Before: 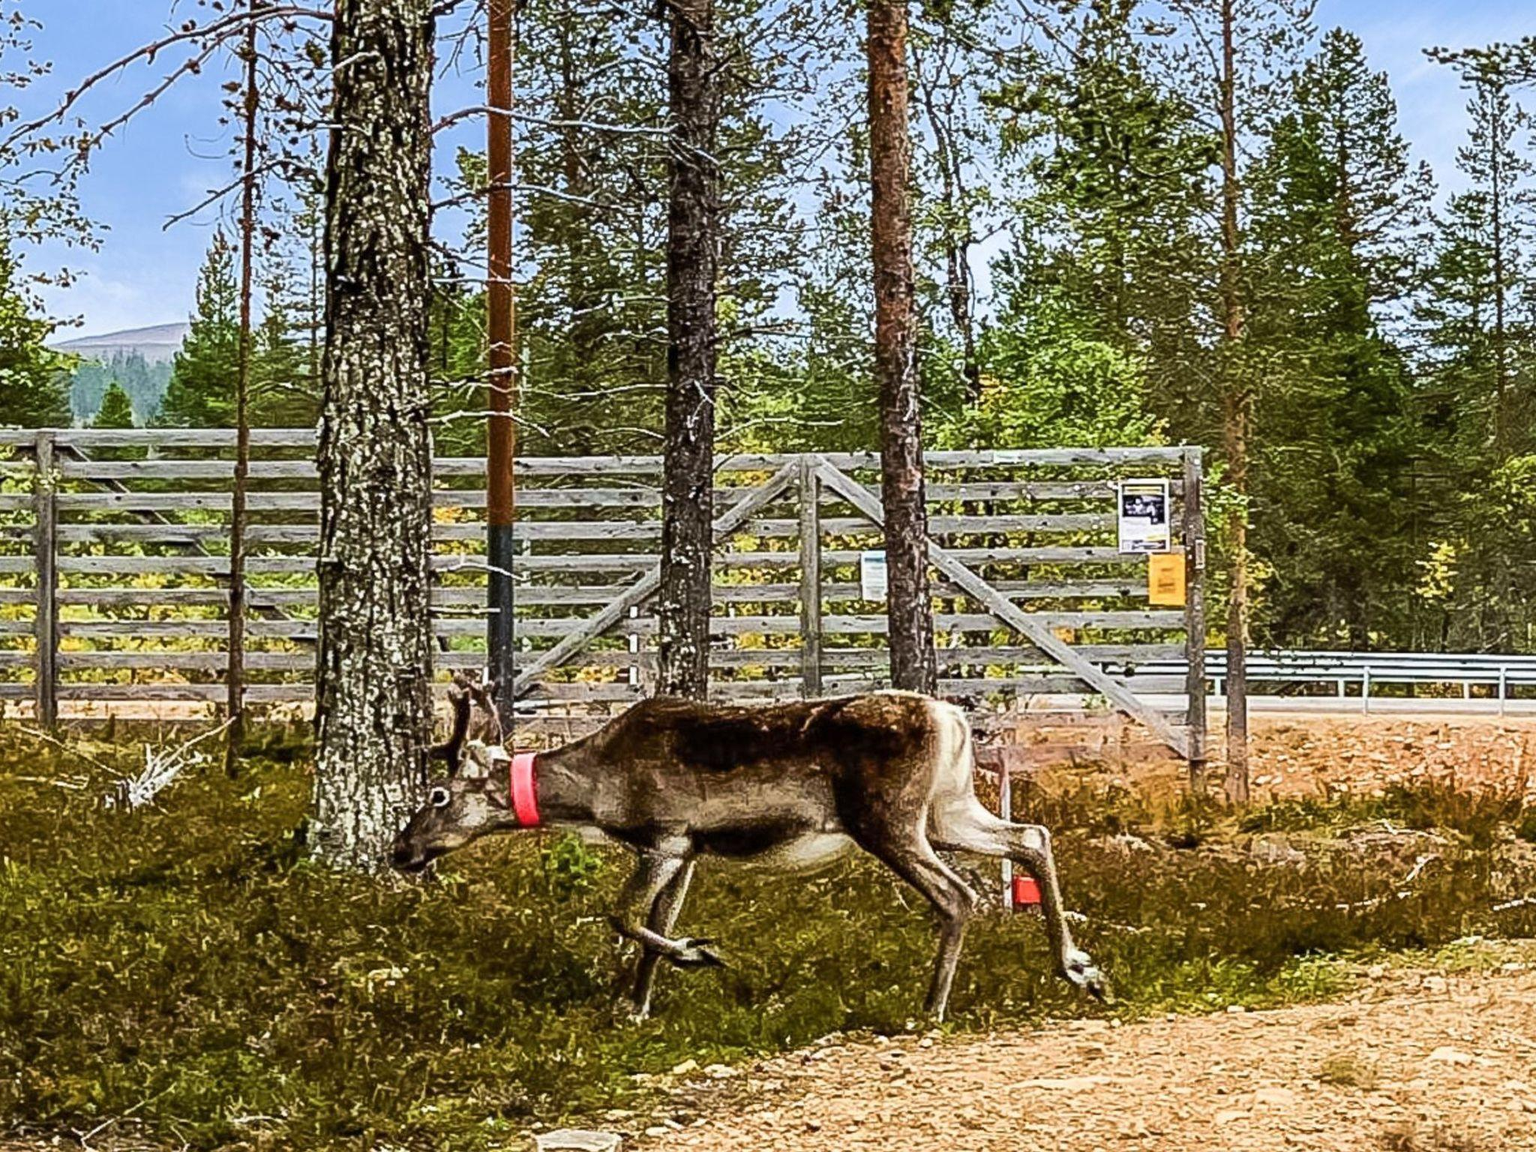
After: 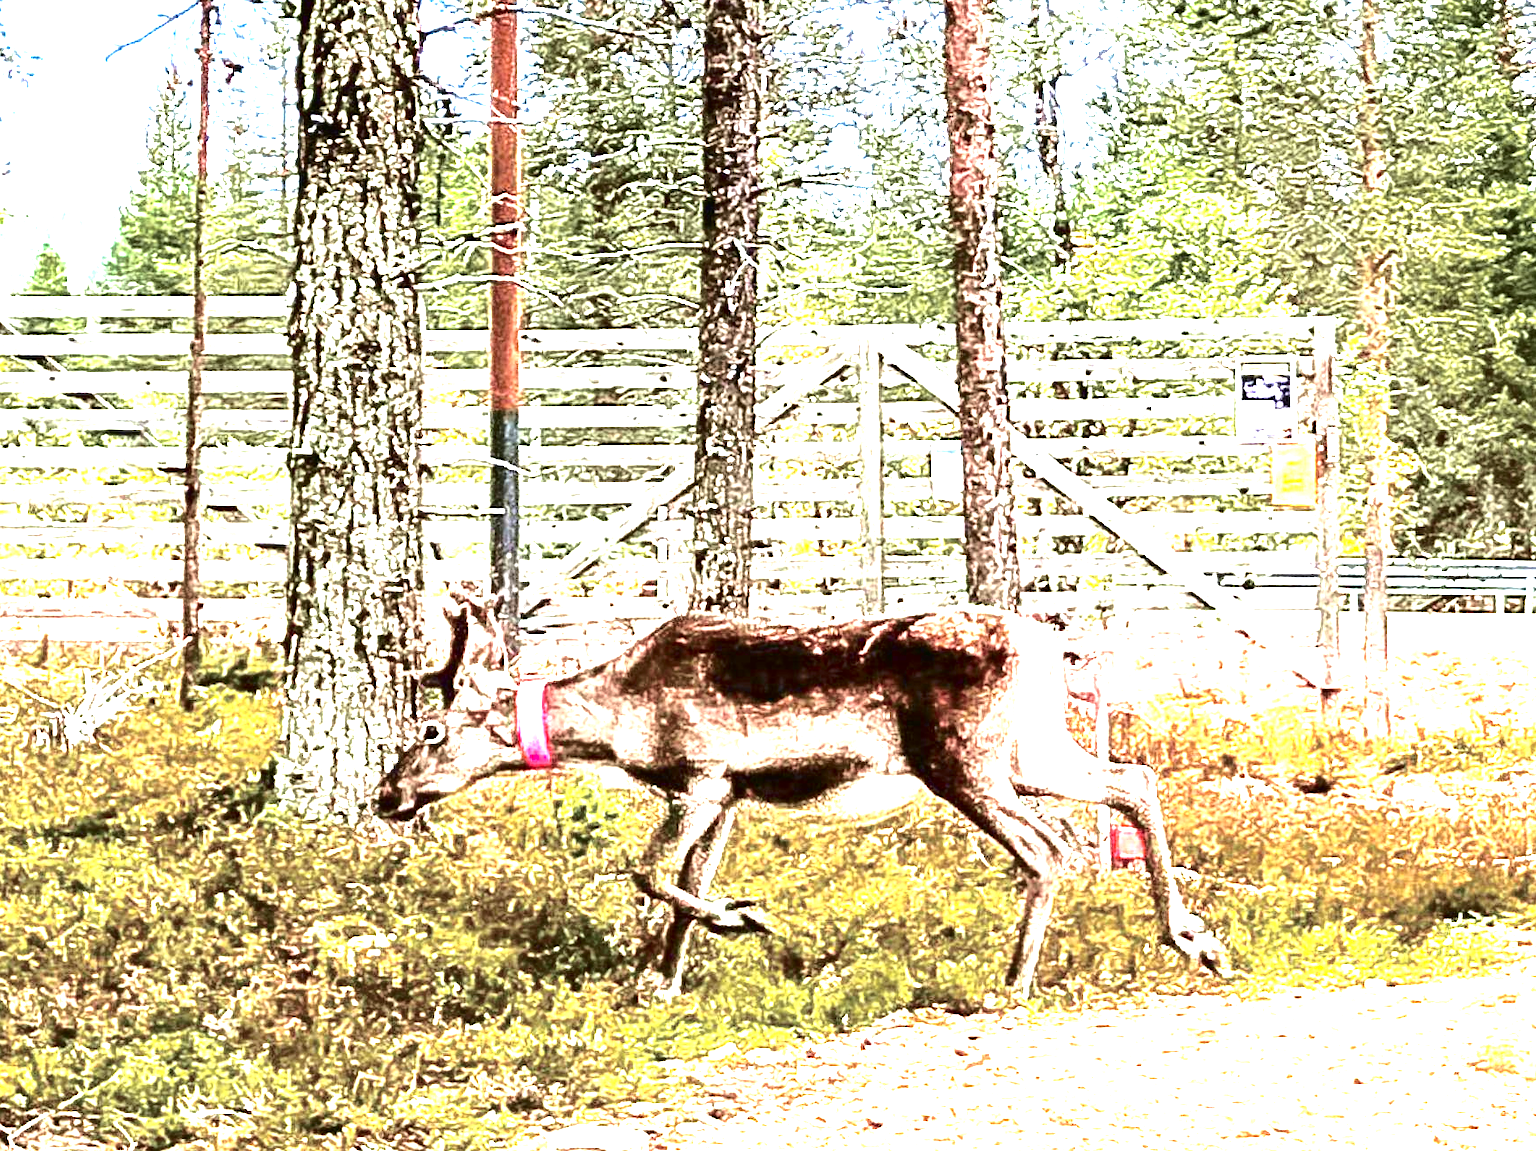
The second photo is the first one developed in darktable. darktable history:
exposure: black level correction 0.001, exposure 2.607 EV, compensate exposure bias true, compensate highlight preservation false
crop and rotate: left 4.842%, top 15.51%, right 10.668%
tone curve: curves: ch0 [(0, 0.021) (0.059, 0.053) (0.212, 0.18) (0.337, 0.304) (0.495, 0.505) (0.725, 0.731) (0.89, 0.919) (1, 1)]; ch1 [(0, 0) (0.094, 0.081) (0.285, 0.299) (0.403, 0.436) (0.479, 0.475) (0.54, 0.55) (0.615, 0.637) (0.683, 0.688) (1, 1)]; ch2 [(0, 0) (0.257, 0.217) (0.434, 0.434) (0.498, 0.507) (0.527, 0.542) (0.597, 0.587) (0.658, 0.595) (1, 1)], color space Lab, independent channels, preserve colors none
white balance: red 0.98, blue 1.034
tone equalizer: -8 EV -0.75 EV, -7 EV -0.7 EV, -6 EV -0.6 EV, -5 EV -0.4 EV, -3 EV 0.4 EV, -2 EV 0.6 EV, -1 EV 0.7 EV, +0 EV 0.75 EV, edges refinement/feathering 500, mask exposure compensation -1.57 EV, preserve details no
